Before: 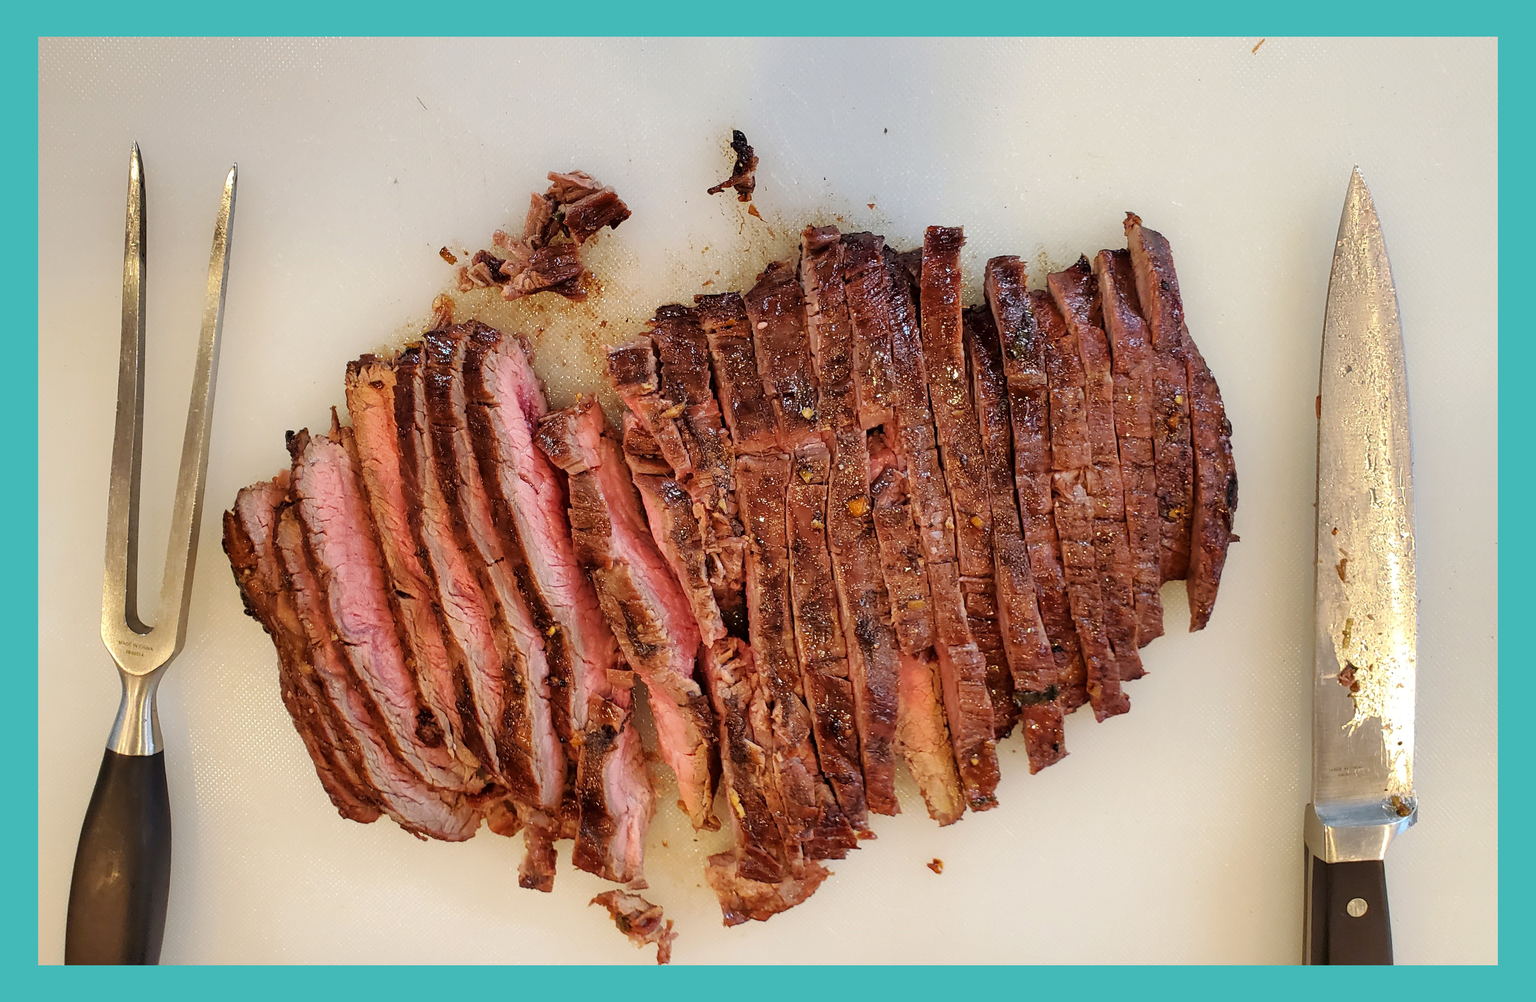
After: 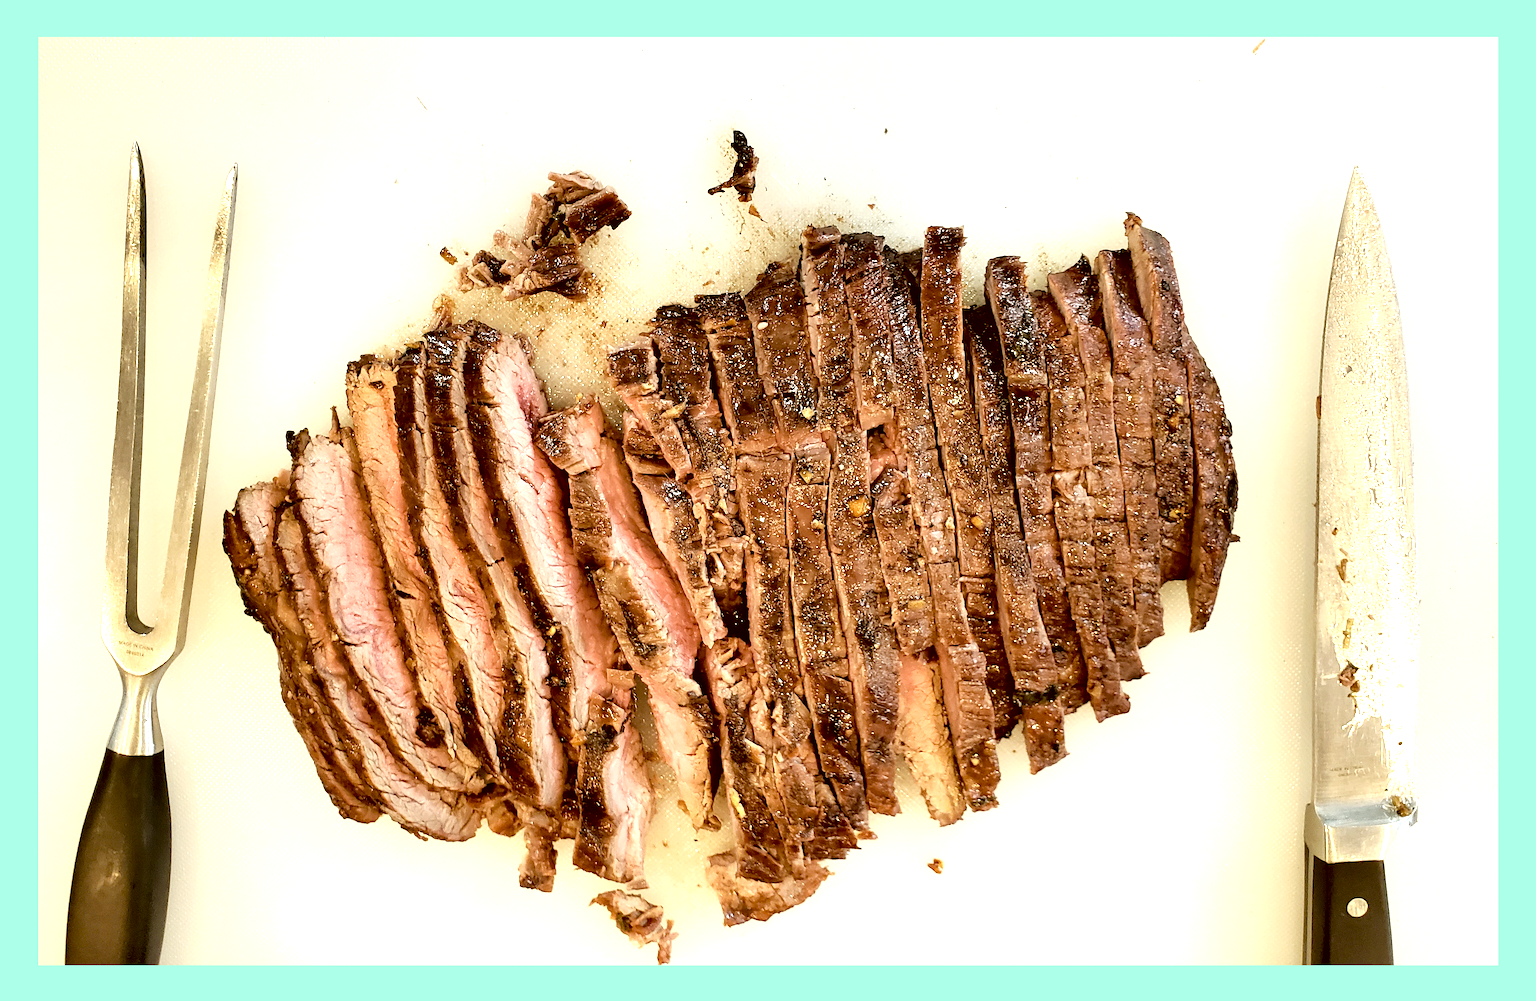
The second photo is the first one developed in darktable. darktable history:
contrast brightness saturation: contrast 0.101, saturation -0.366
color correction: highlights a* -1.59, highlights b* 10.45, shadows a* 0.883, shadows b* 19.97
exposure: black level correction 0.011, exposure 0.703 EV, compensate highlight preservation false
tone equalizer: -8 EV -0.438 EV, -7 EV -0.415 EV, -6 EV -0.34 EV, -5 EV -0.217 EV, -3 EV 0.196 EV, -2 EV 0.331 EV, -1 EV 0.386 EV, +0 EV 0.416 EV
